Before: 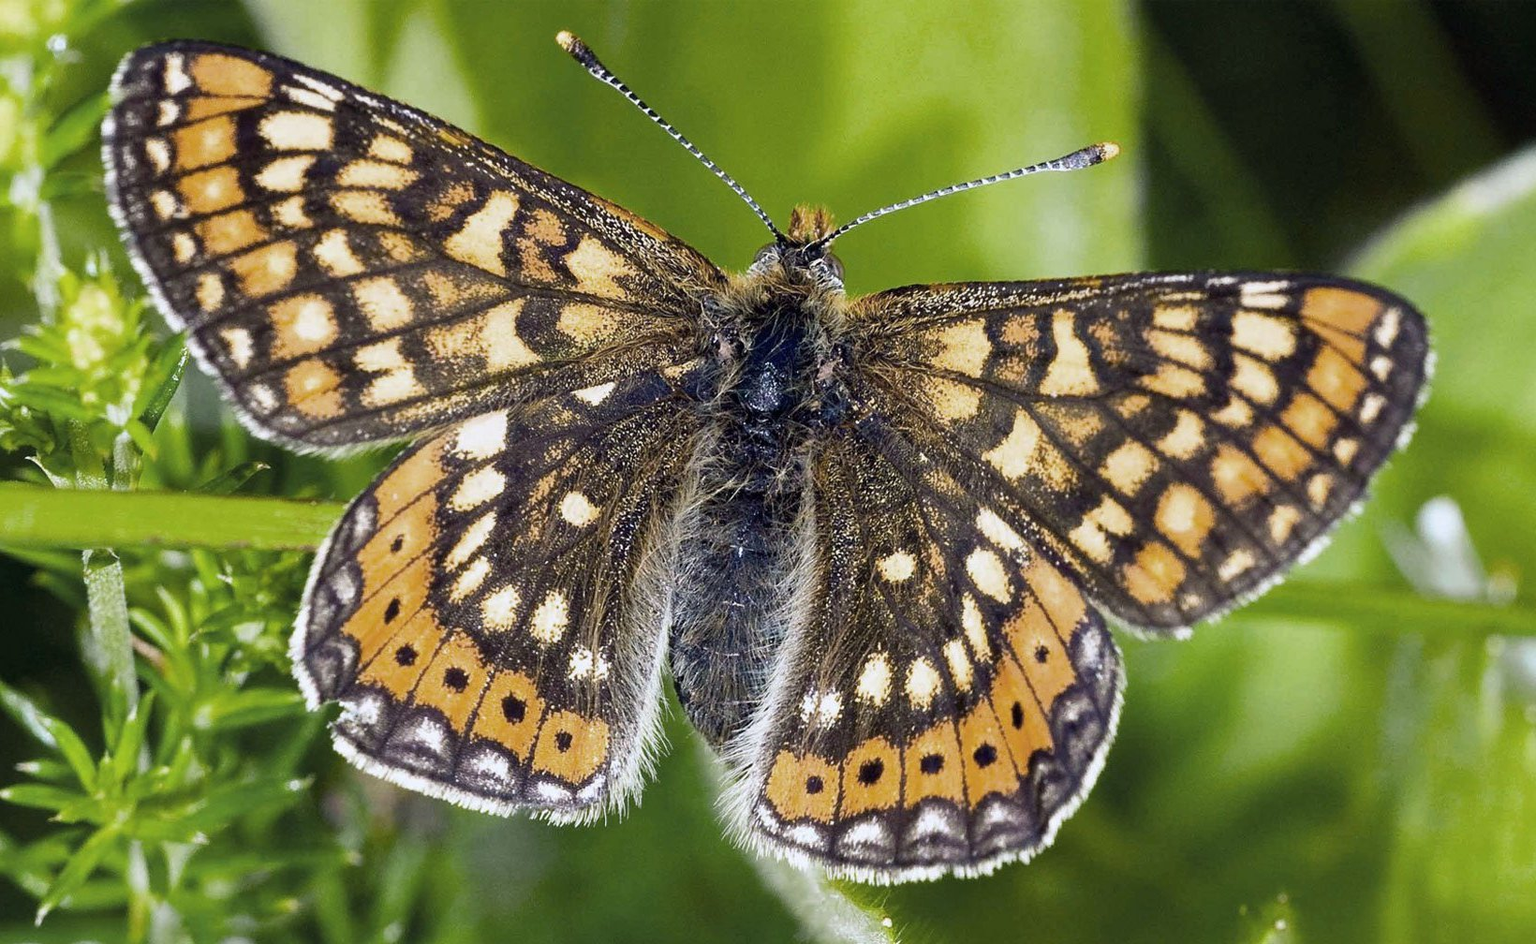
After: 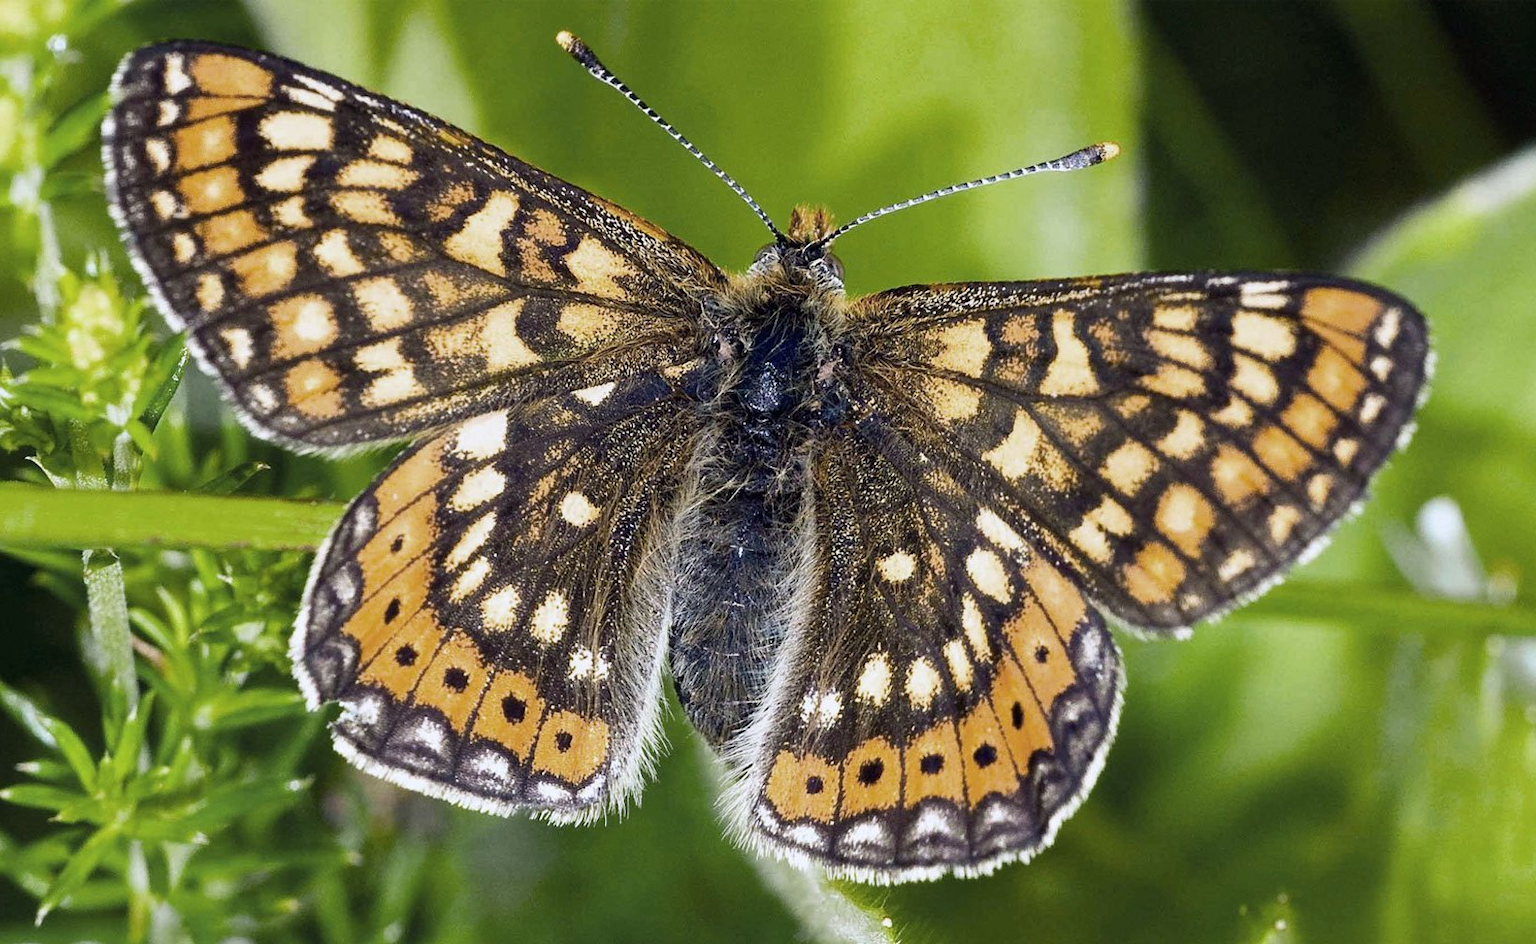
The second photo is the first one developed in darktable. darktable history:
contrast brightness saturation: contrast 0.072
color calibration: illuminant same as pipeline (D50), adaptation XYZ, x 0.345, y 0.358, temperature 5007.47 K
